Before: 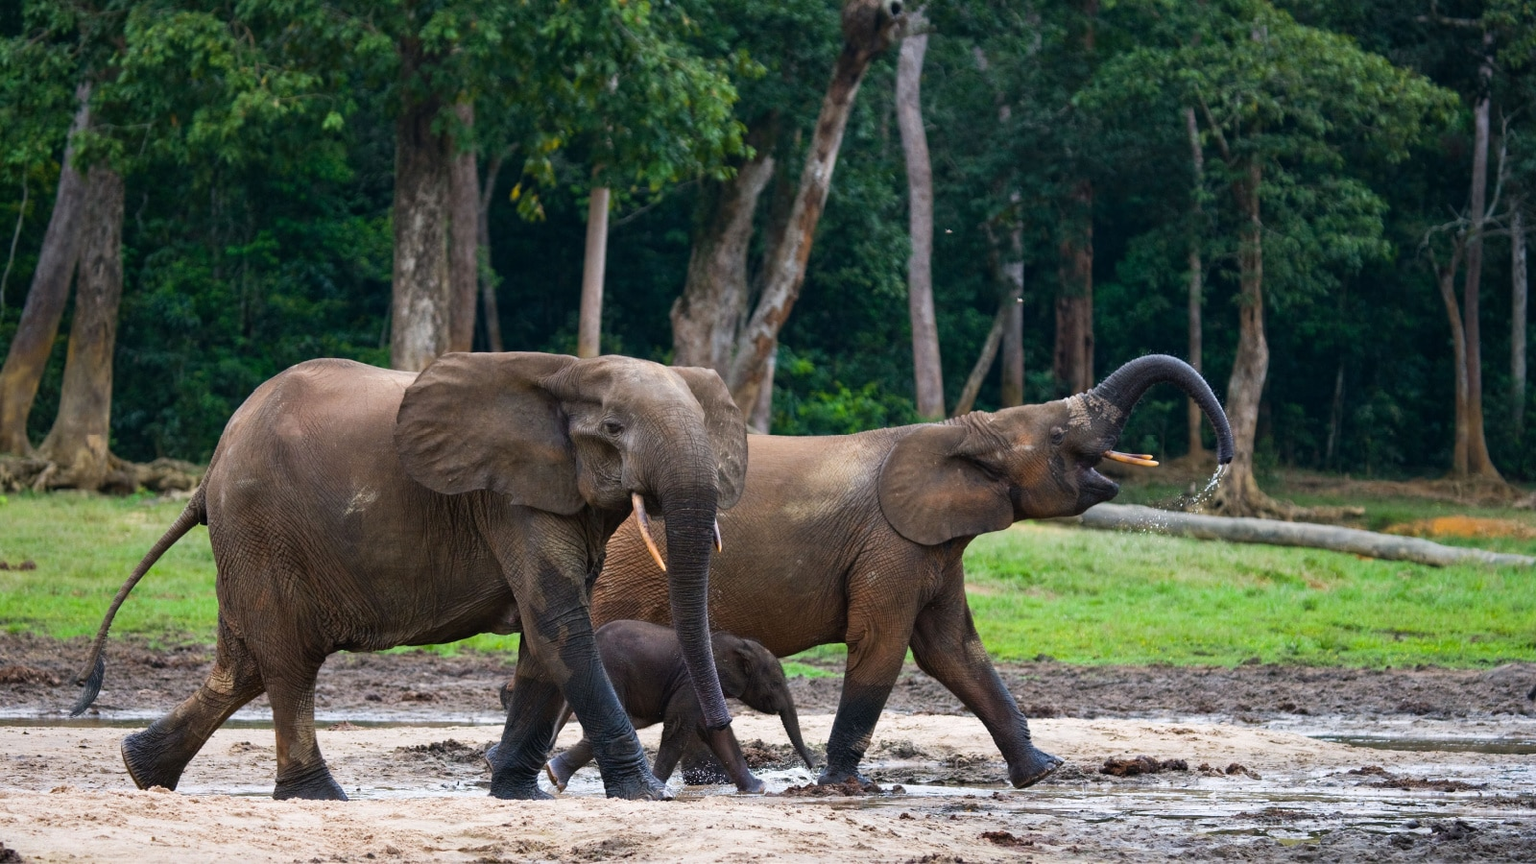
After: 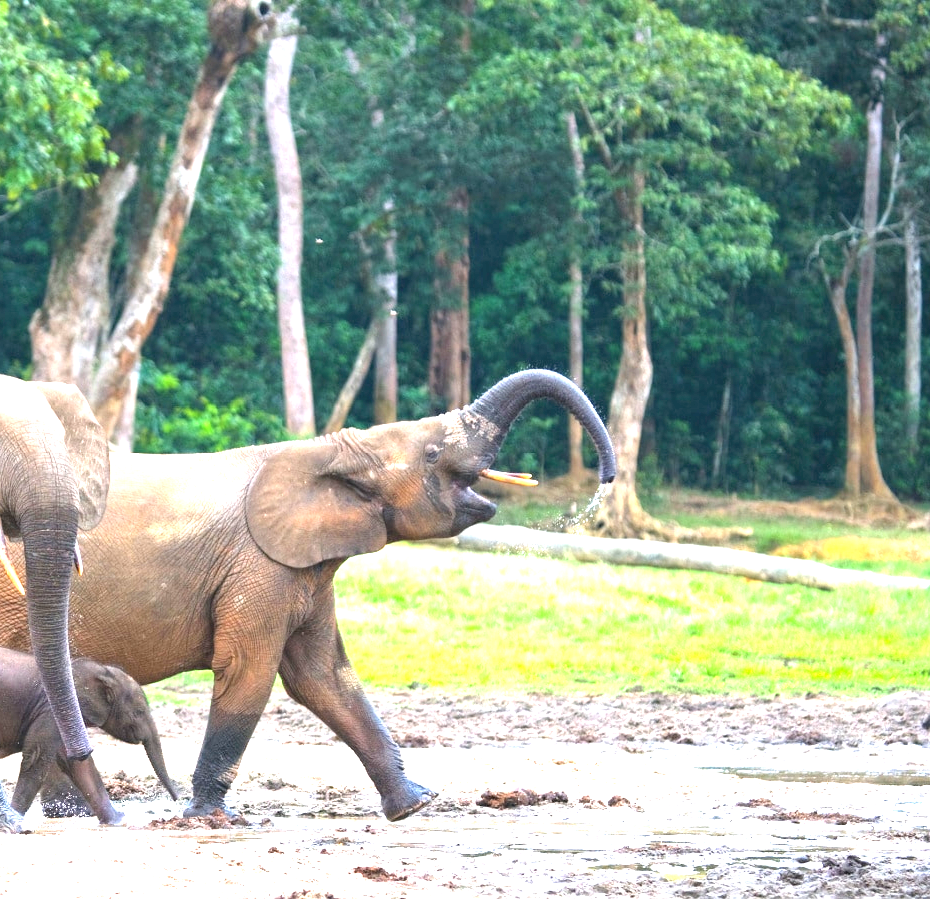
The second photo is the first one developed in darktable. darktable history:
contrast brightness saturation: brightness 0.121
exposure: exposure 2.191 EV, compensate highlight preservation false
crop: left 41.85%
